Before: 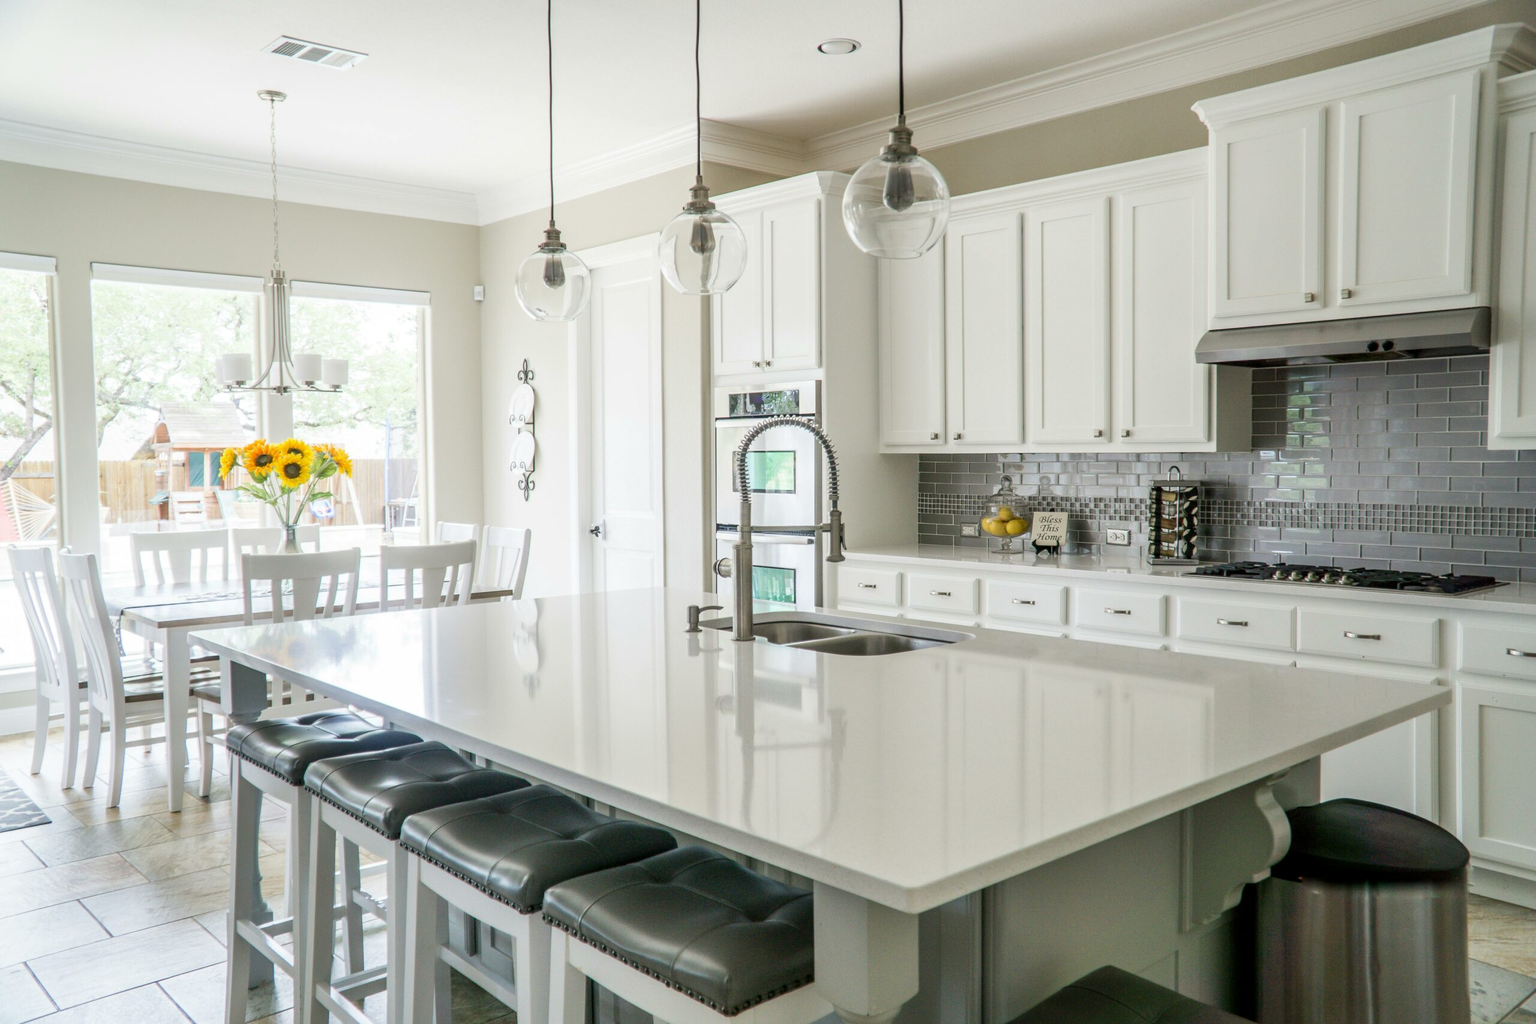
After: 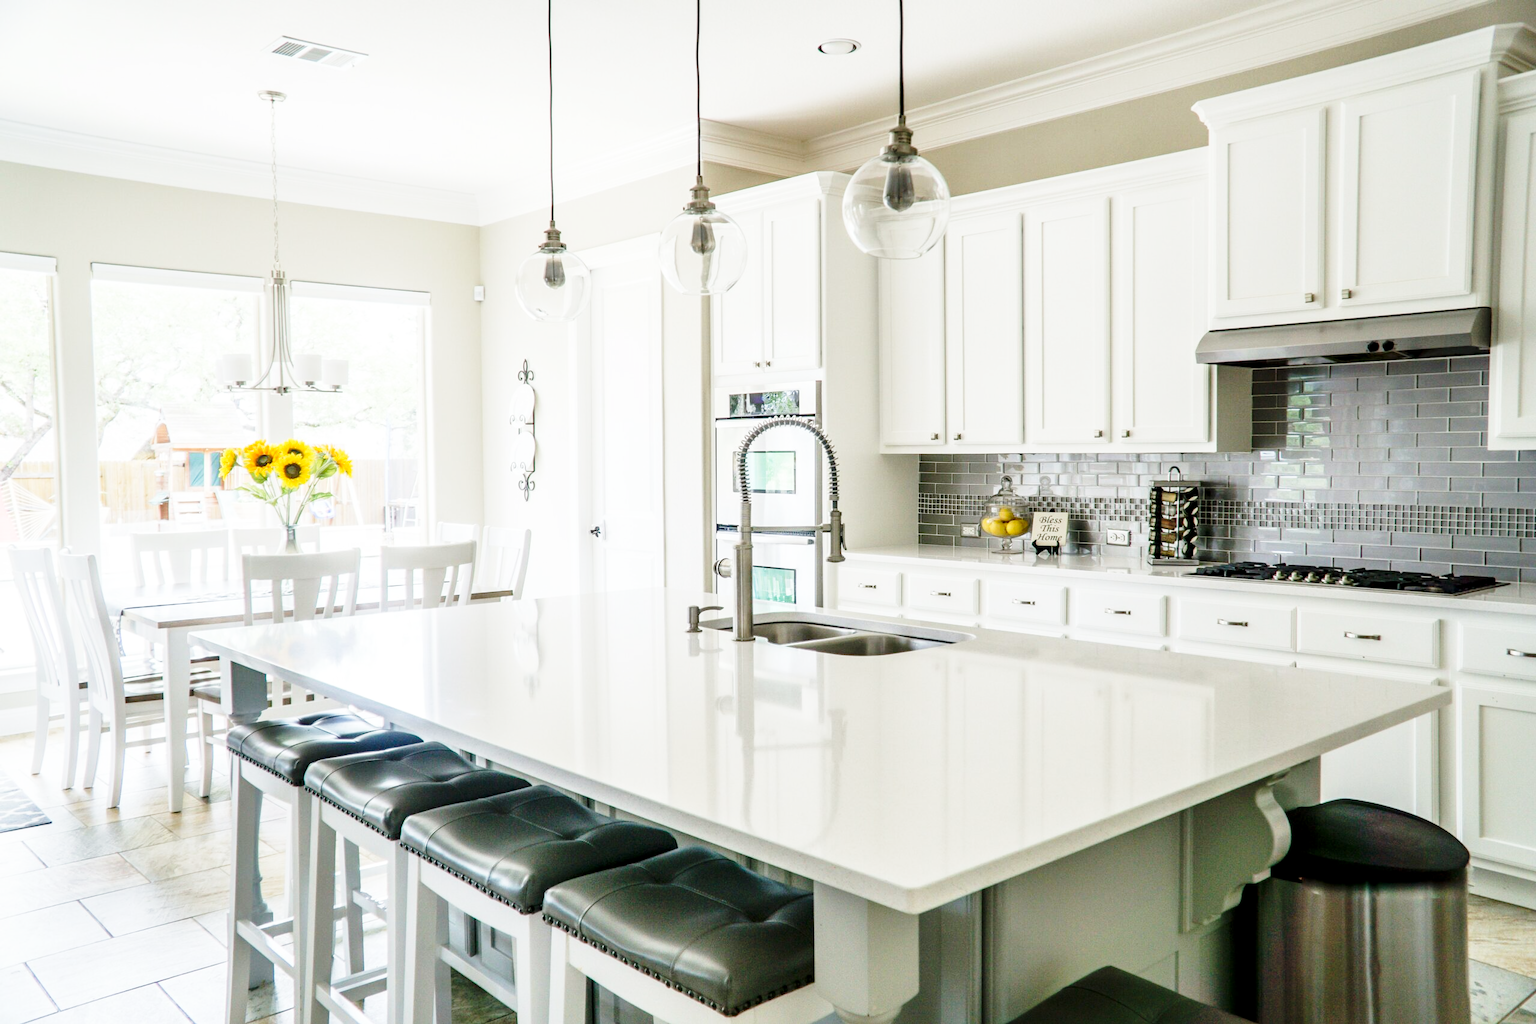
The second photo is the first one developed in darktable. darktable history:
base curve: curves: ch0 [(0, 0) (0.028, 0.03) (0.121, 0.232) (0.46, 0.748) (0.859, 0.968) (1, 1)], preserve colors none
contrast equalizer: octaves 7, y [[0.6 ×6], [0.55 ×6], [0 ×6], [0 ×6], [0 ×6]], mix 0.15
